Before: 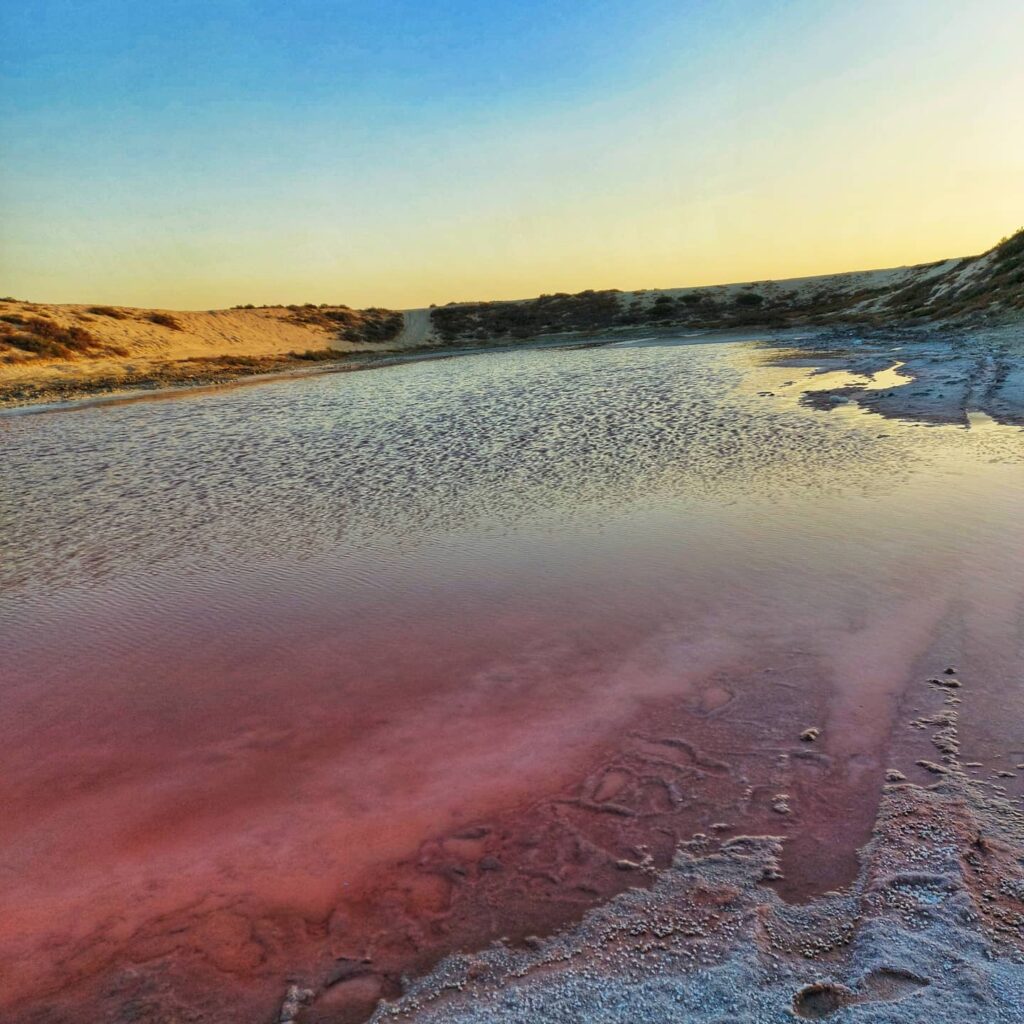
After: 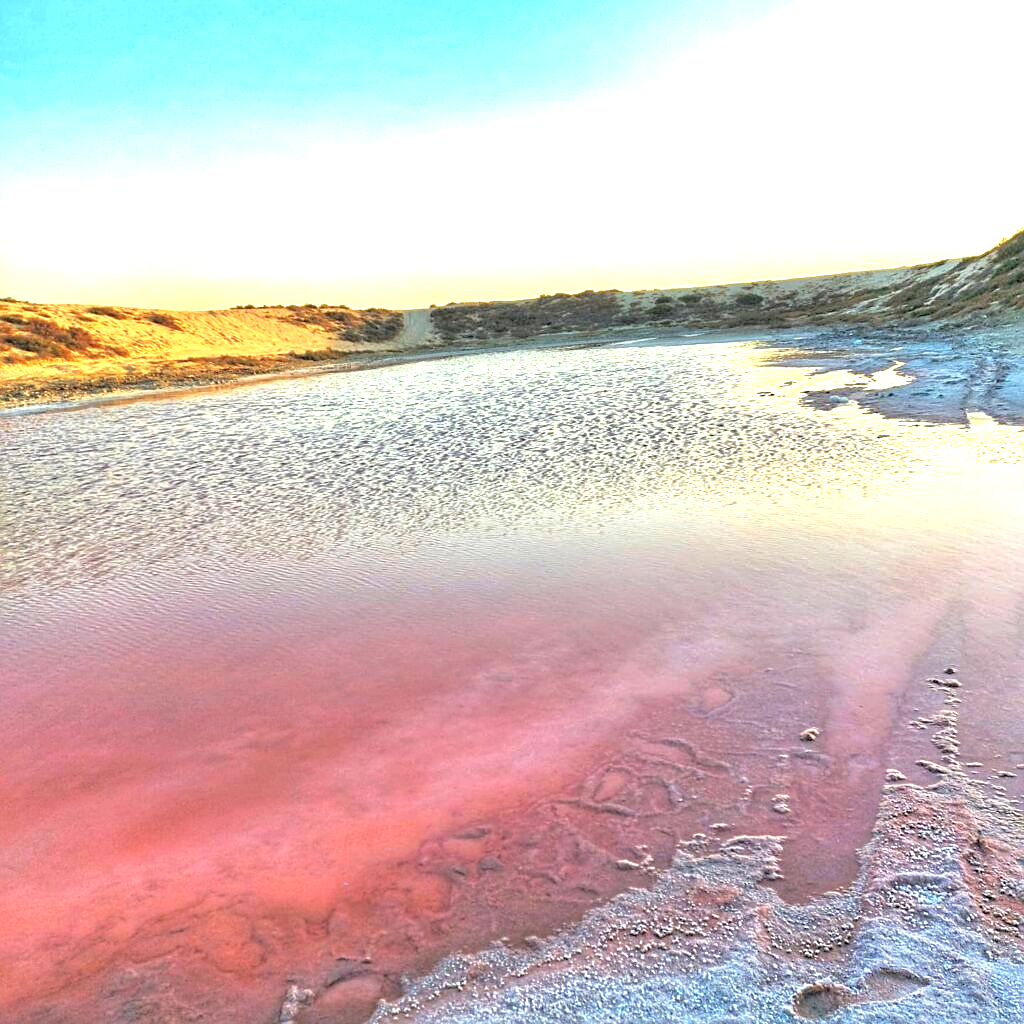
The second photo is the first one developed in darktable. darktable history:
exposure: black level correction 0, exposure 1.51 EV, compensate highlight preservation false
tone curve: curves: ch0 [(0, 0) (0.004, 0.008) (0.077, 0.156) (0.169, 0.29) (0.774, 0.774) (1, 1)], color space Lab, independent channels, preserve colors none
sharpen: on, module defaults
